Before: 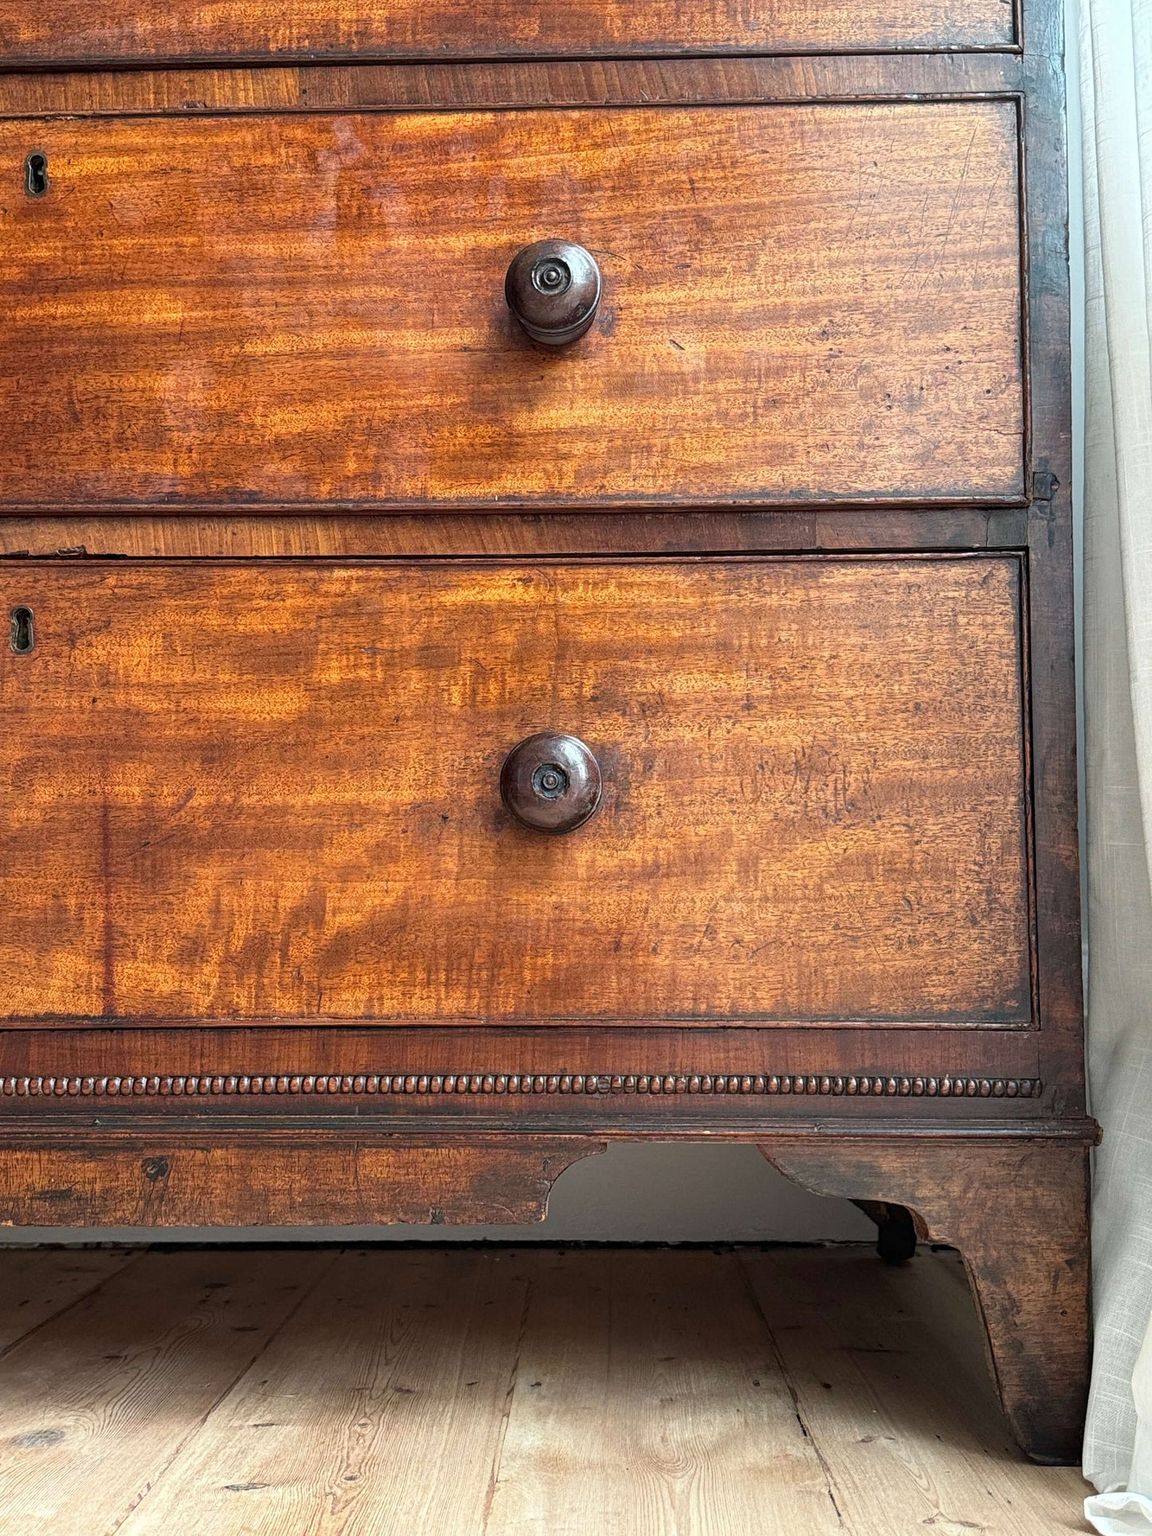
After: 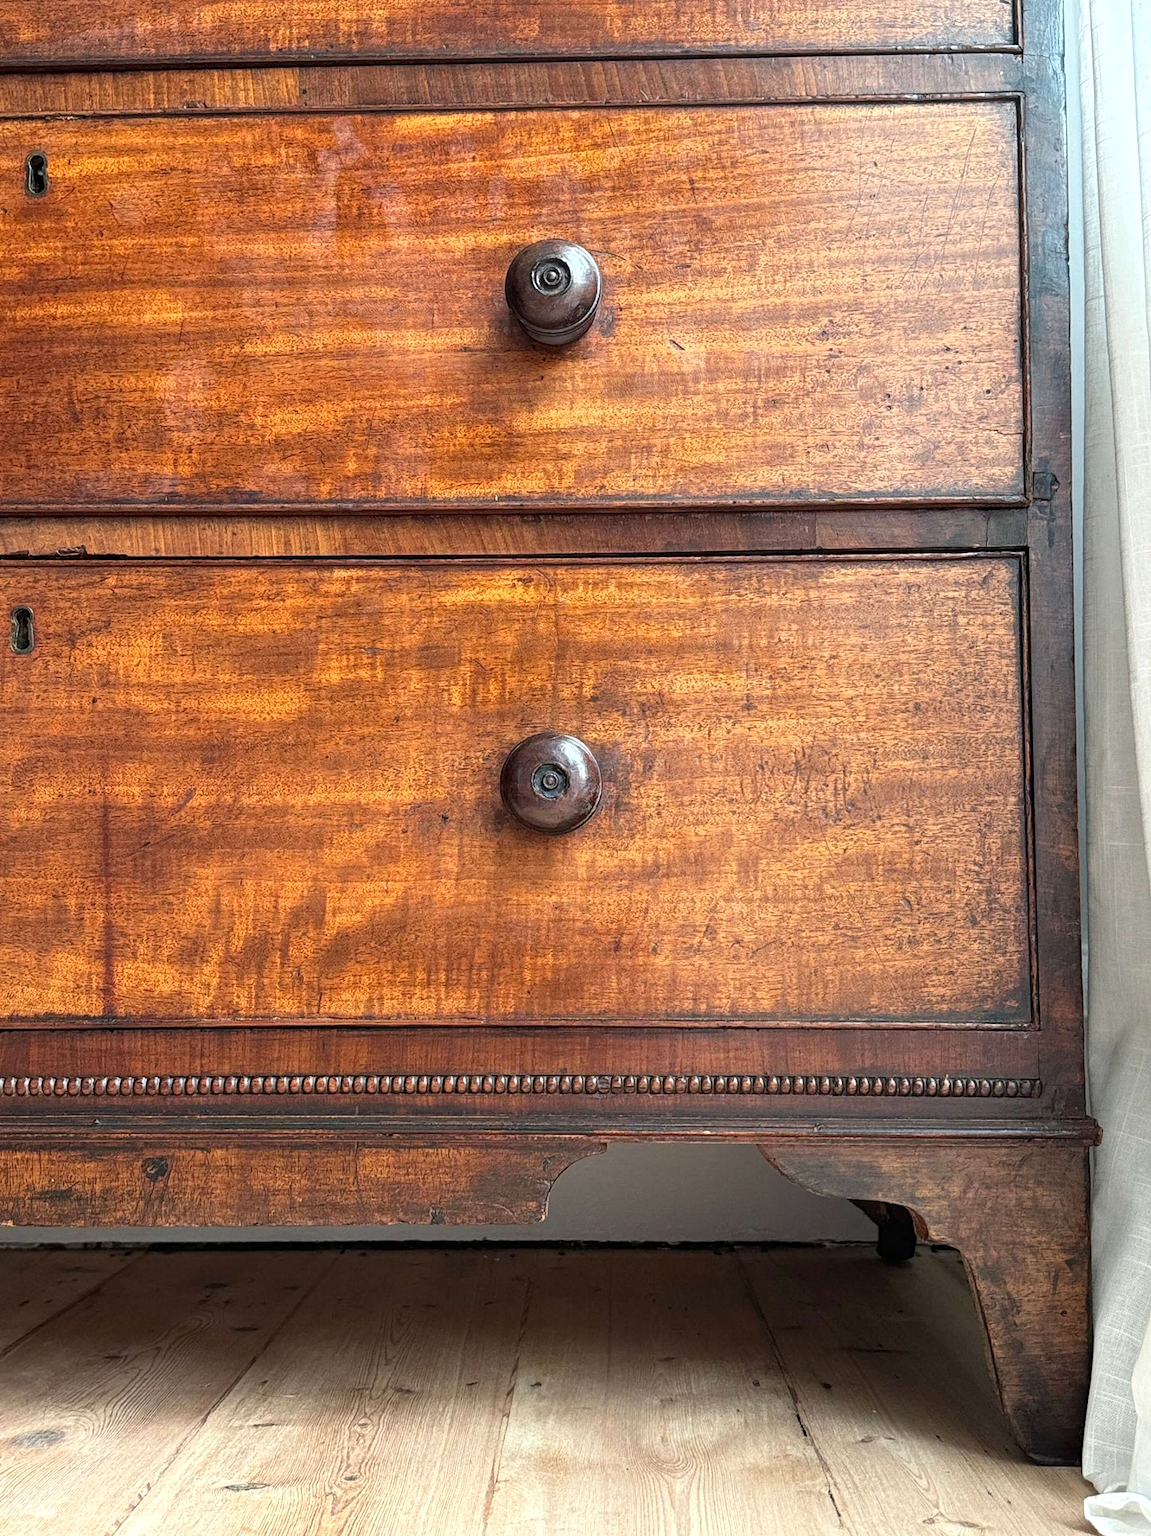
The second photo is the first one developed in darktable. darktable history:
color balance: mode lift, gamma, gain (sRGB)
levels: levels [0, 0.48, 0.961]
